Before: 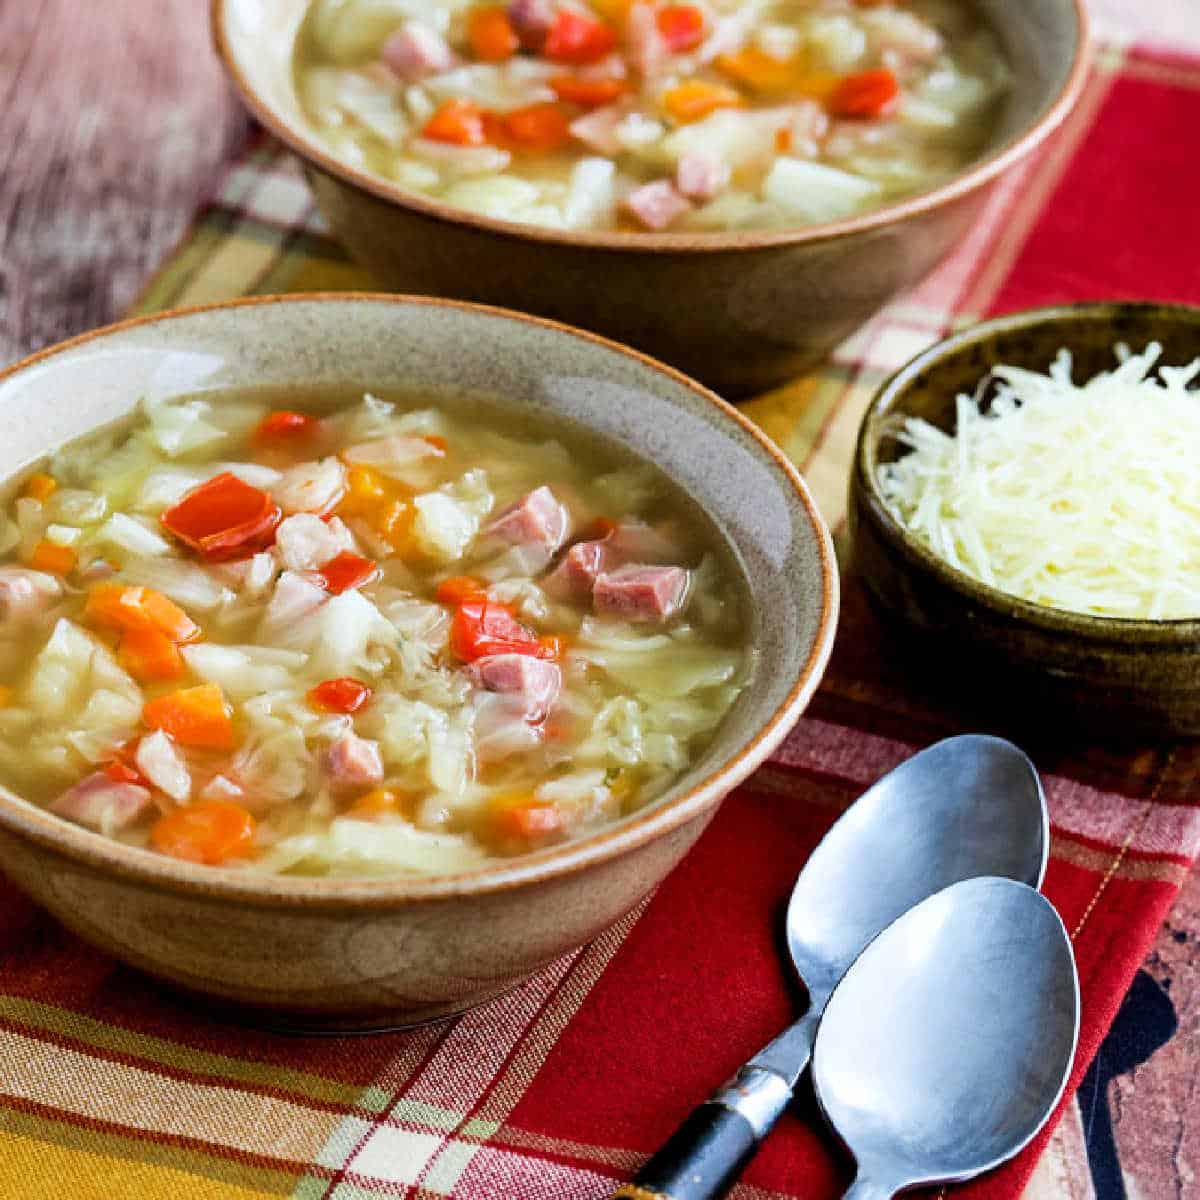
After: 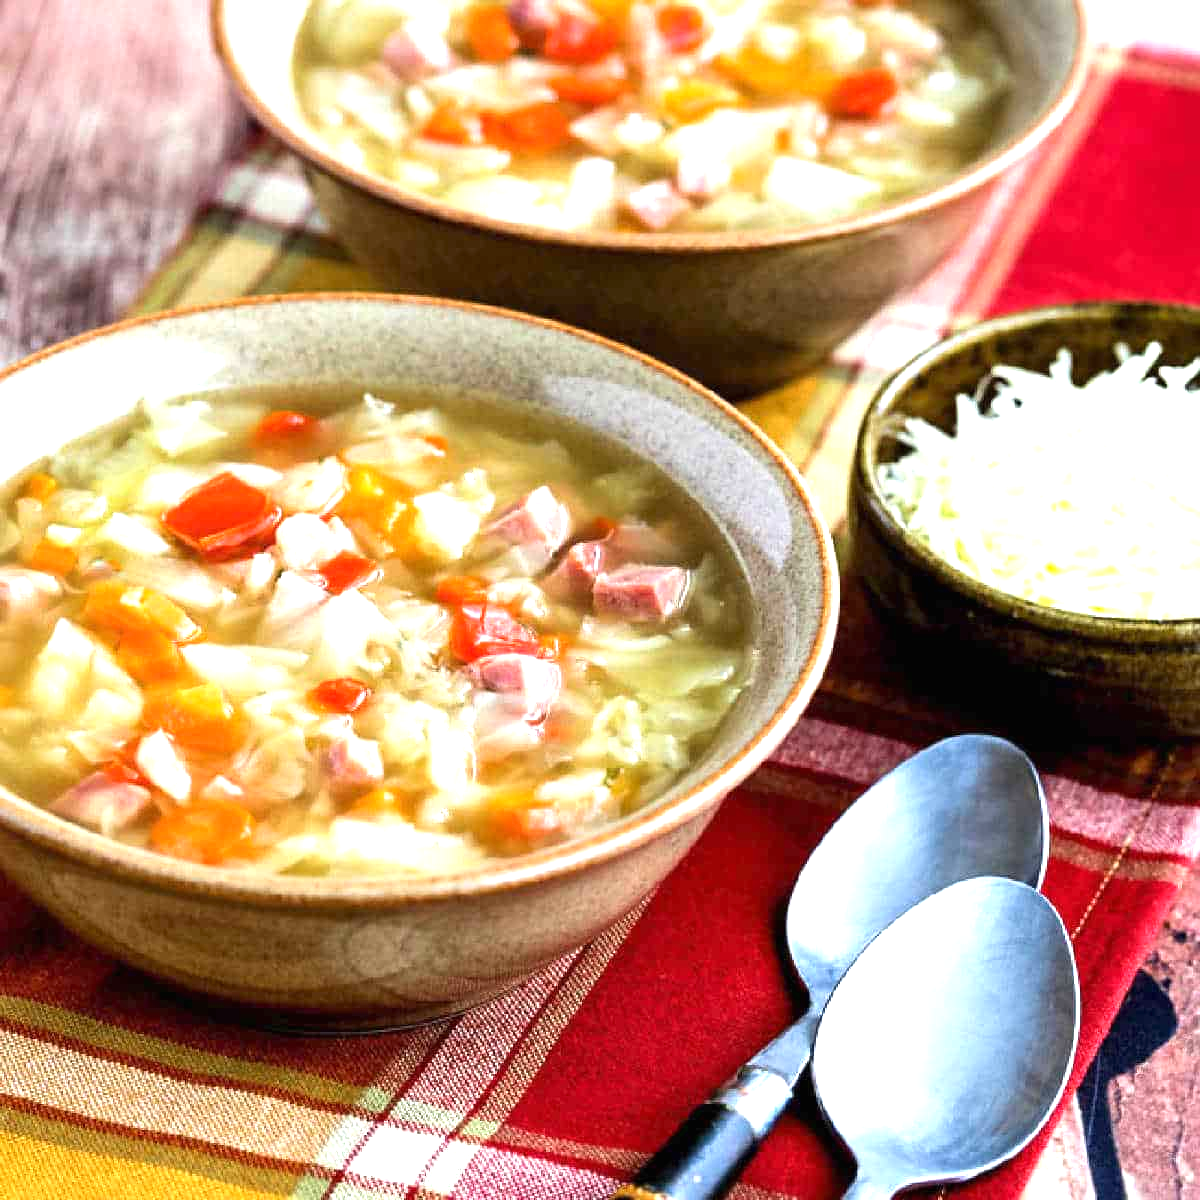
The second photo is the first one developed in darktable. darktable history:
exposure: black level correction 0, exposure 0.9 EV, compensate exposure bias true, compensate highlight preservation false
tone equalizer: on, module defaults
levels: levels [0, 0.499, 1]
